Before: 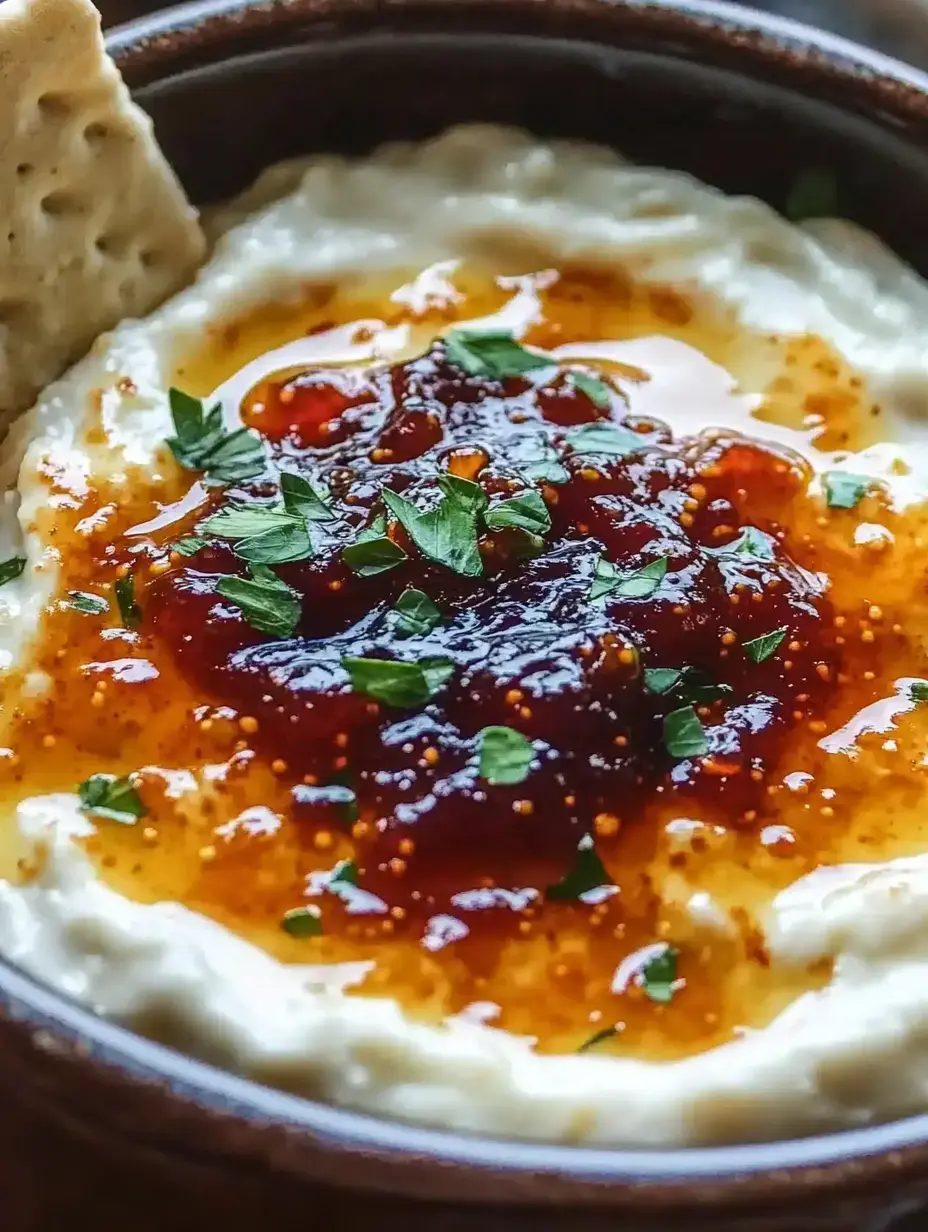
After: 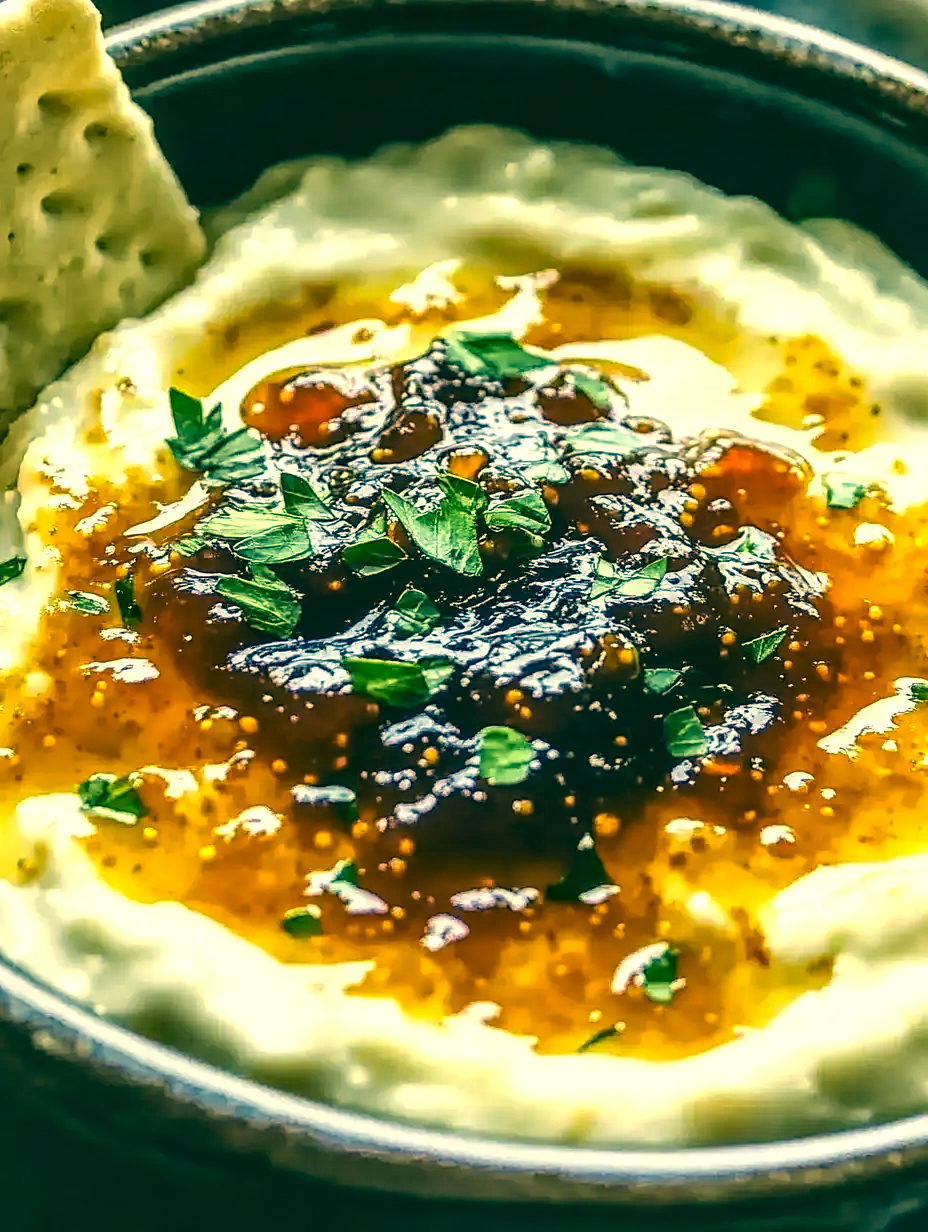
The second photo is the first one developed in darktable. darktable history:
sharpen: radius 1.836, amount 0.393, threshold 1.511
tone equalizer: -8 EV -0.752 EV, -7 EV -0.695 EV, -6 EV -0.564 EV, -5 EV -0.381 EV, -3 EV 0.387 EV, -2 EV 0.6 EV, -1 EV 0.688 EV, +0 EV 0.728 EV
color correction: highlights a* 1.96, highlights b* 34.08, shadows a* -35.95, shadows b* -6.09
local contrast: detail 130%
